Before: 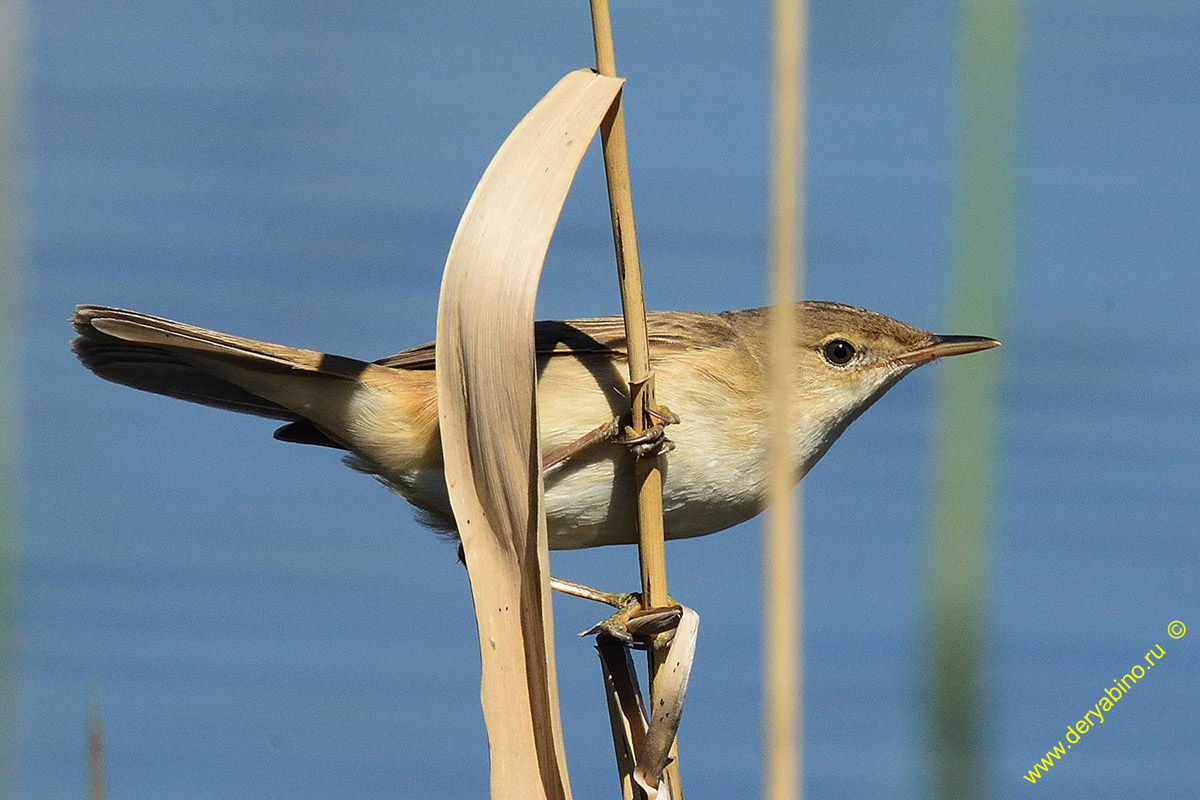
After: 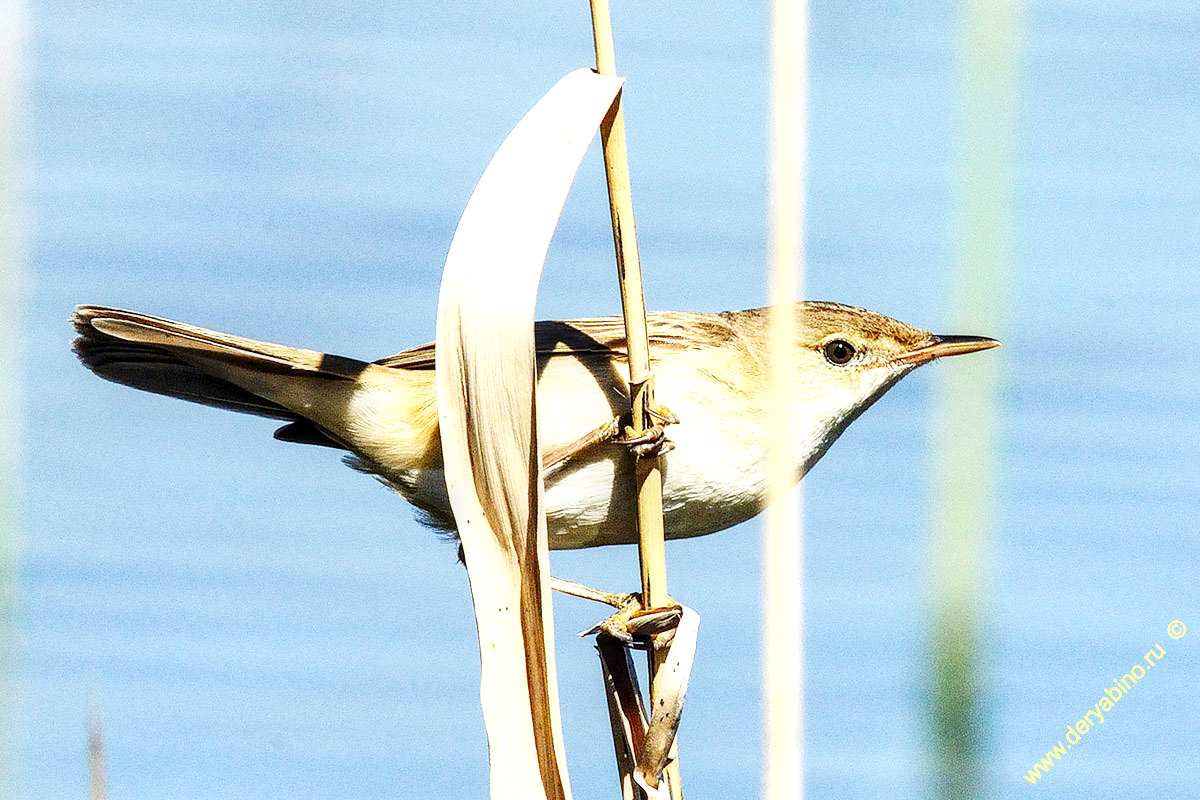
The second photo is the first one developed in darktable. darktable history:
base curve: curves: ch0 [(0, 0) (0.007, 0.004) (0.027, 0.03) (0.046, 0.07) (0.207, 0.54) (0.442, 0.872) (0.673, 0.972) (1, 1)], preserve colors none
local contrast: detail 150%
exposure: black level correction 0, exposure 1.1 EV, compensate exposure bias true, compensate highlight preservation false
